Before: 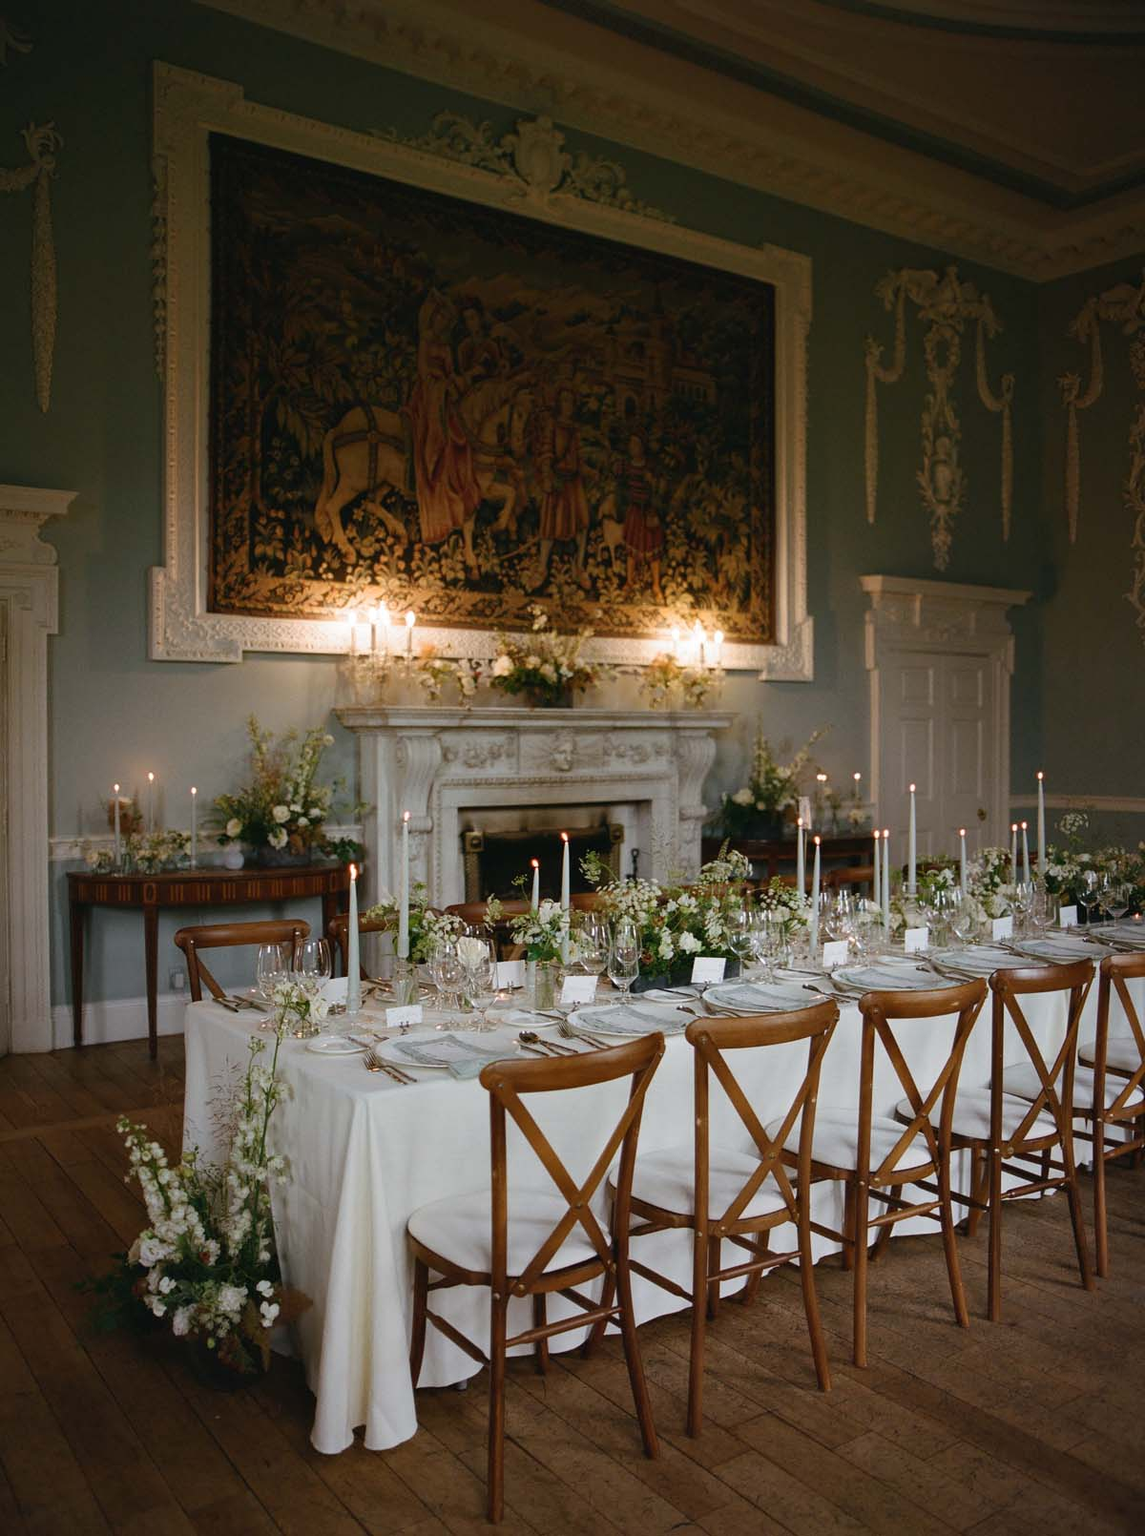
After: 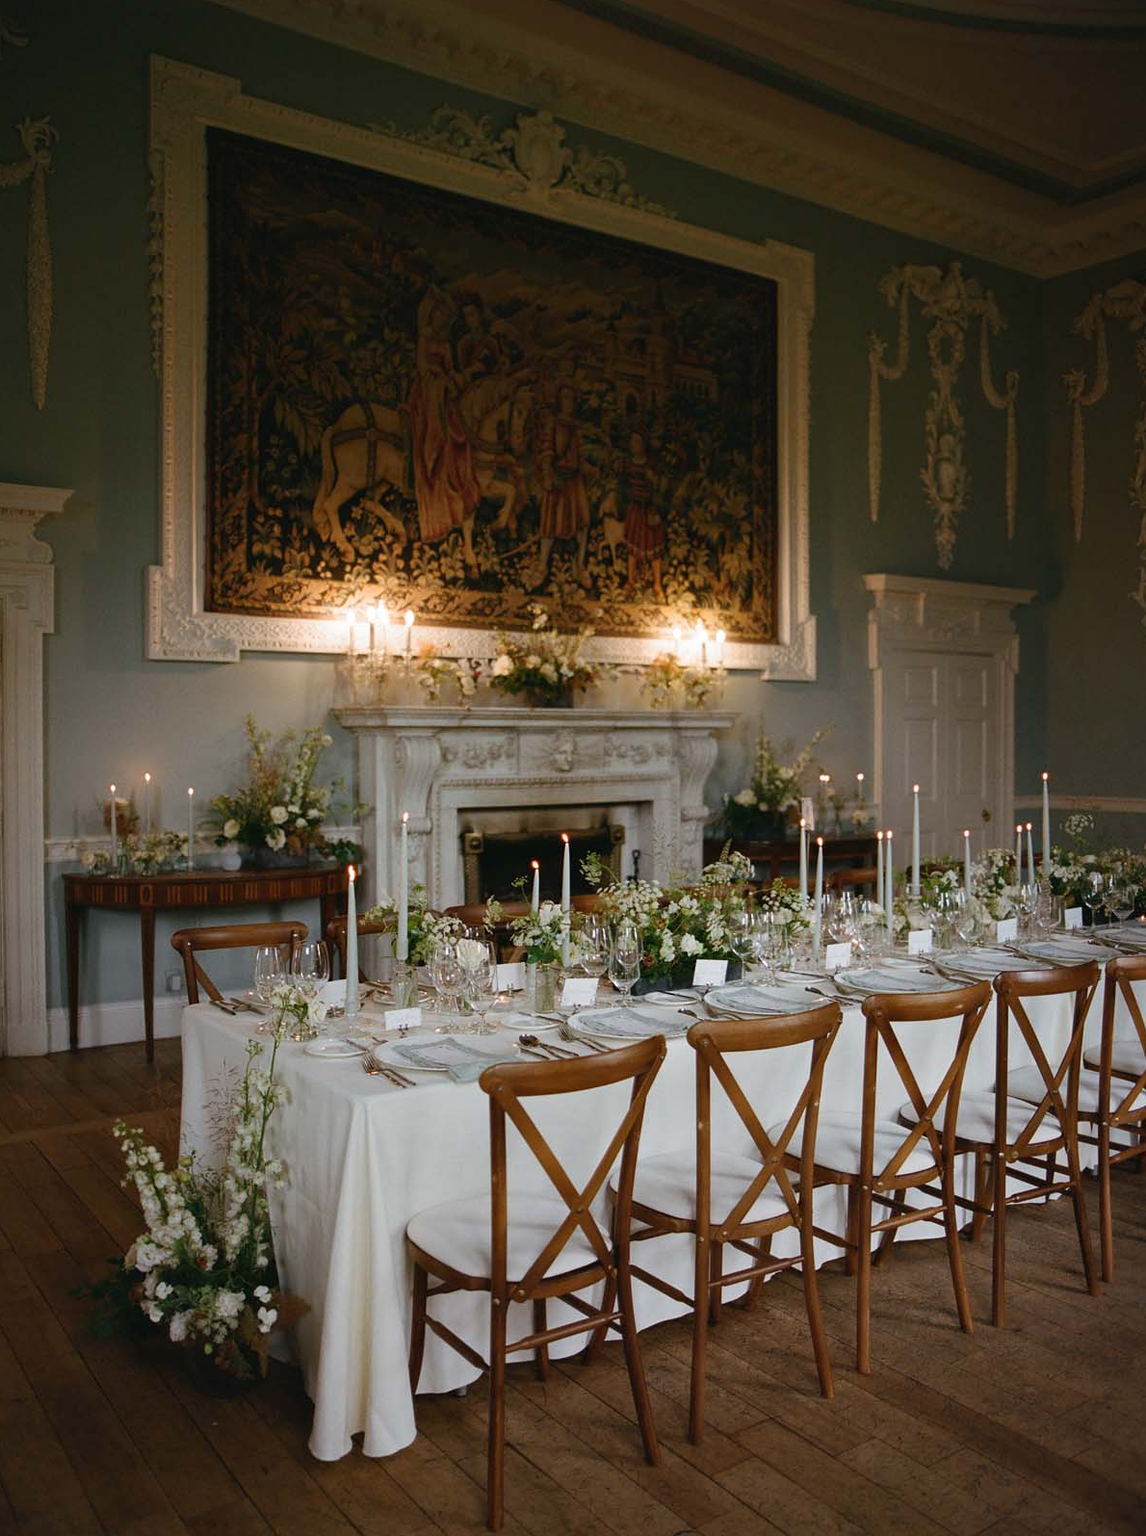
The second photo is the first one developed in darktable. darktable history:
crop: left 0.434%, top 0.485%, right 0.244%, bottom 0.386%
